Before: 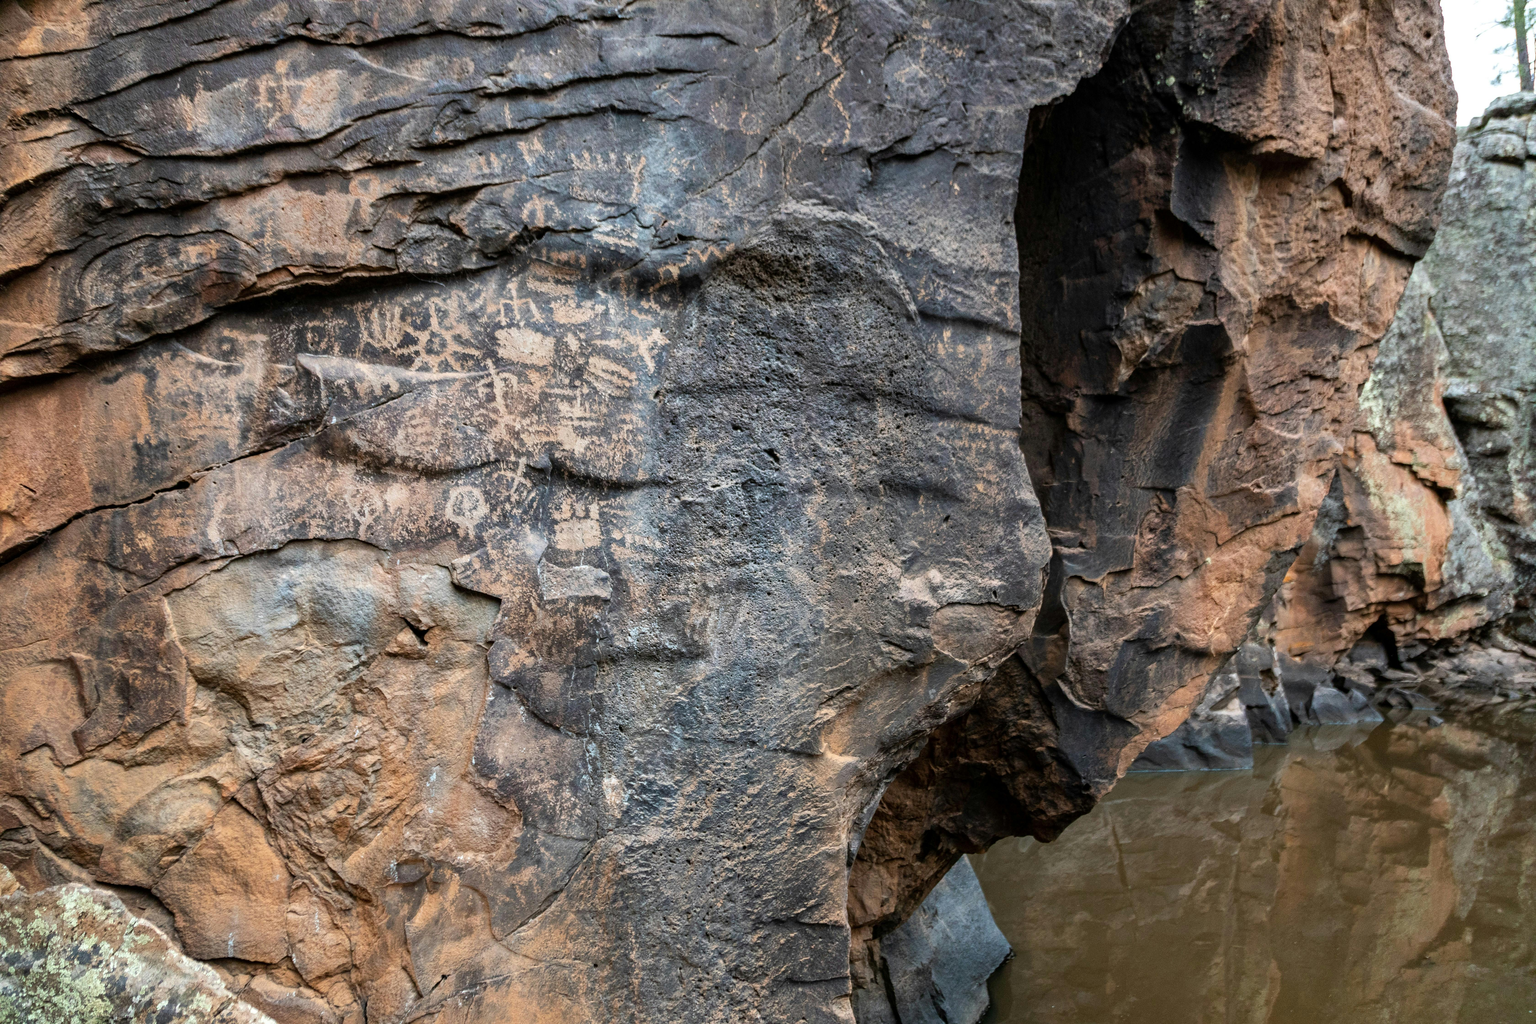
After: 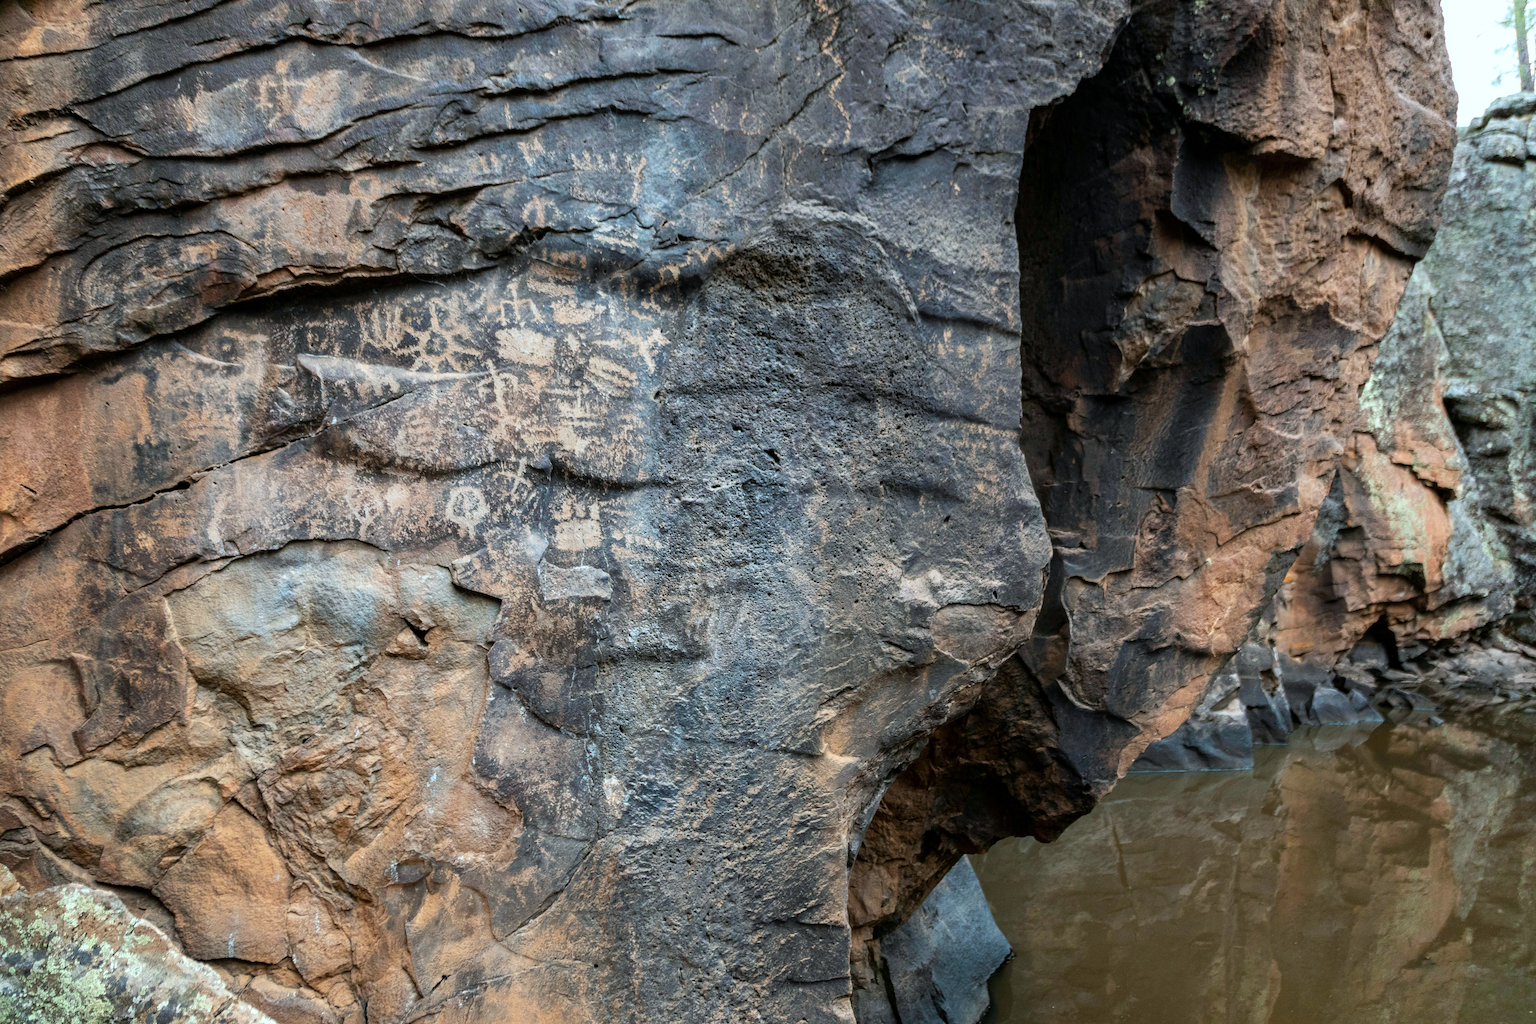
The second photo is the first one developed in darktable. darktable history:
color calibration: output R [1.003, 0.027, -0.041, 0], output G [-0.018, 1.043, -0.038, 0], output B [0.071, -0.086, 1.017, 0], illuminant as shot in camera, x 0.359, y 0.362, temperature 4570.54 K
tone equalizer: -7 EV 0.13 EV, smoothing diameter 25%, edges refinement/feathering 10, preserve details guided filter
shadows and highlights: shadows -24.28, highlights 49.77, soften with gaussian
